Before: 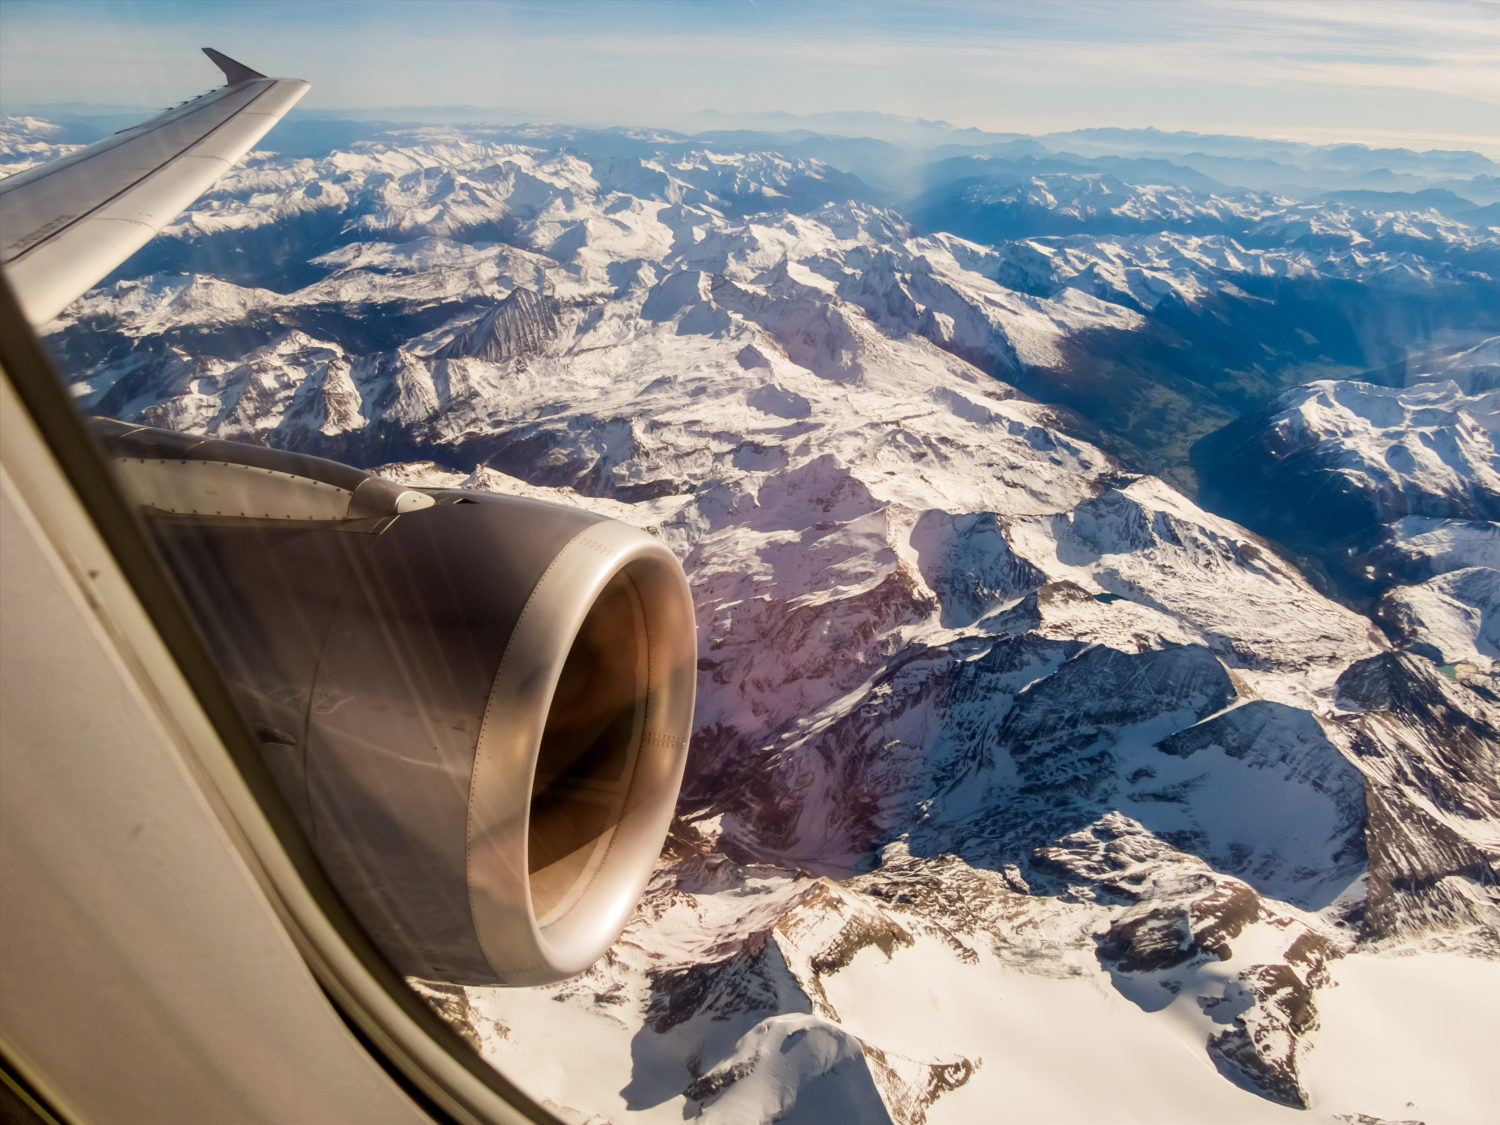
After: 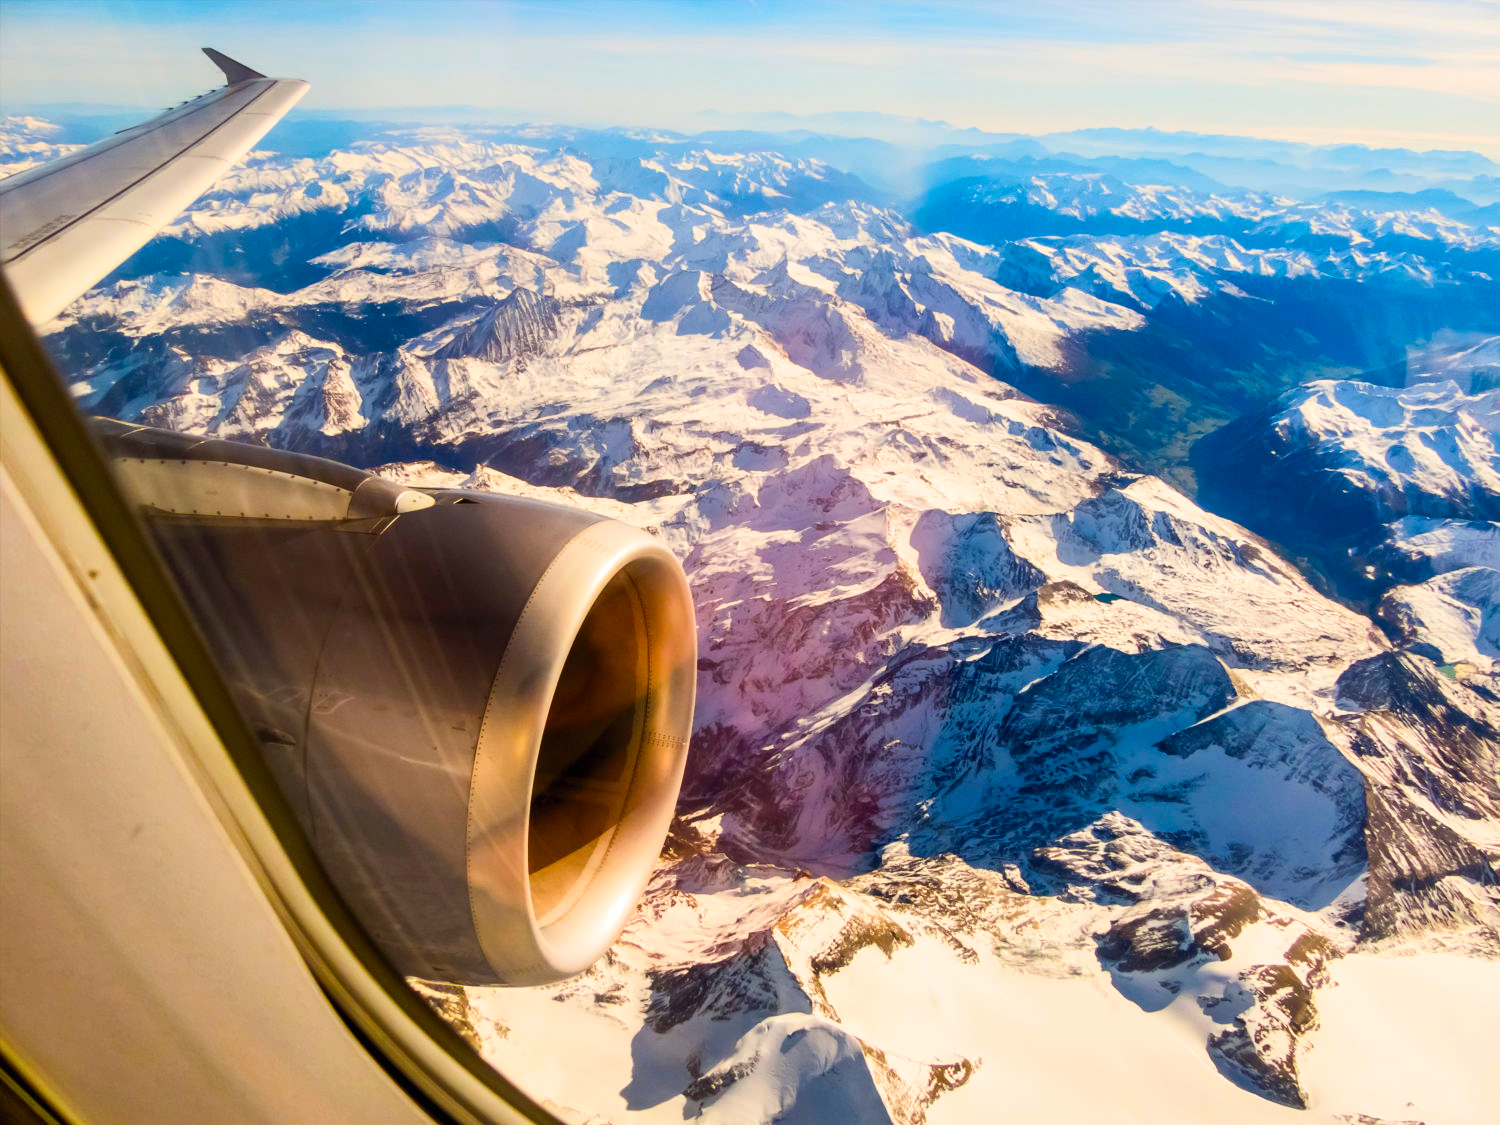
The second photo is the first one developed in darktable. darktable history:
color balance rgb: linear chroma grading › global chroma 15%, perceptual saturation grading › global saturation 30%
contrast brightness saturation: contrast 0.2, brightness 0.16, saturation 0.22
